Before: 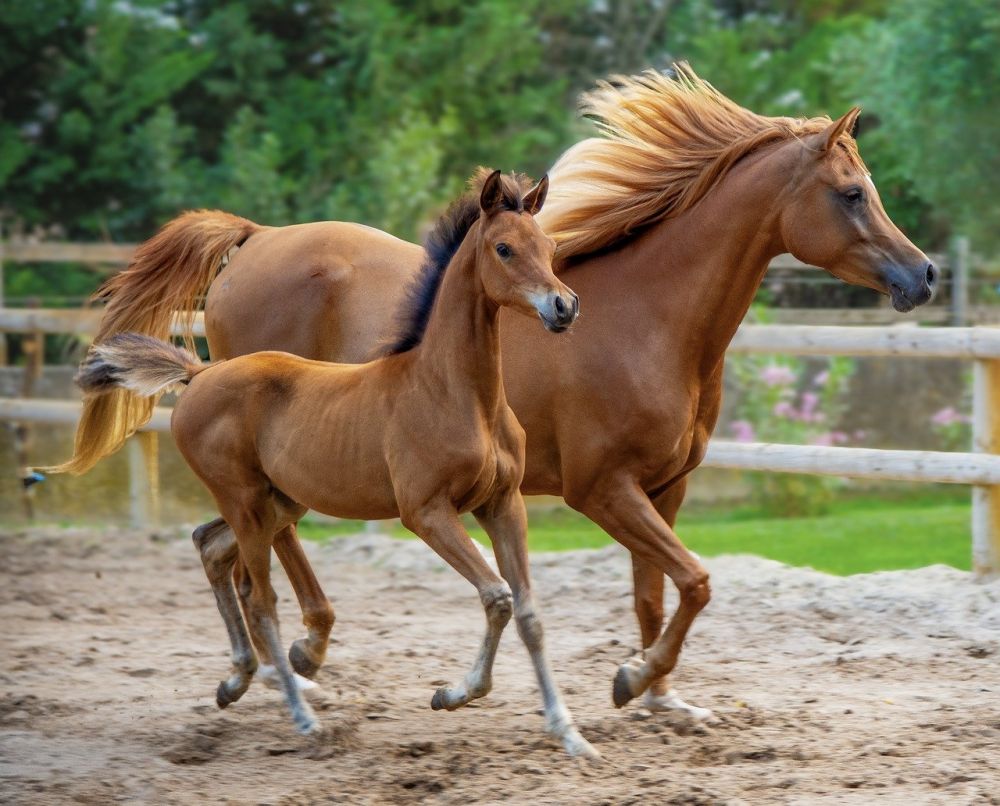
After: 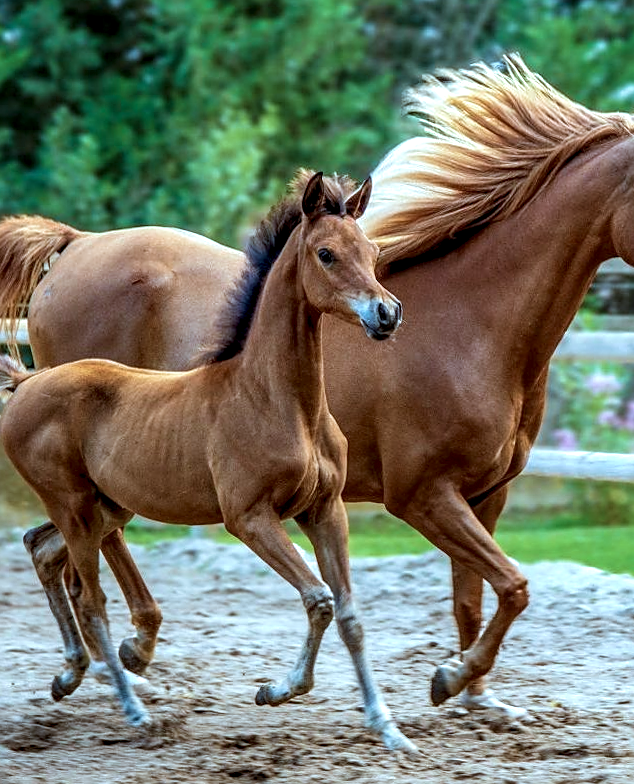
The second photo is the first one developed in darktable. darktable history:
rotate and perspective: rotation 0.074°, lens shift (vertical) 0.096, lens shift (horizontal) -0.041, crop left 0.043, crop right 0.952, crop top 0.024, crop bottom 0.979
sharpen: on, module defaults
local contrast: highlights 60%, shadows 60%, detail 160%
color correction: highlights a* -10.69, highlights b* -19.19
velvia: on, module defaults
crop and rotate: left 15.446%, right 17.836%
